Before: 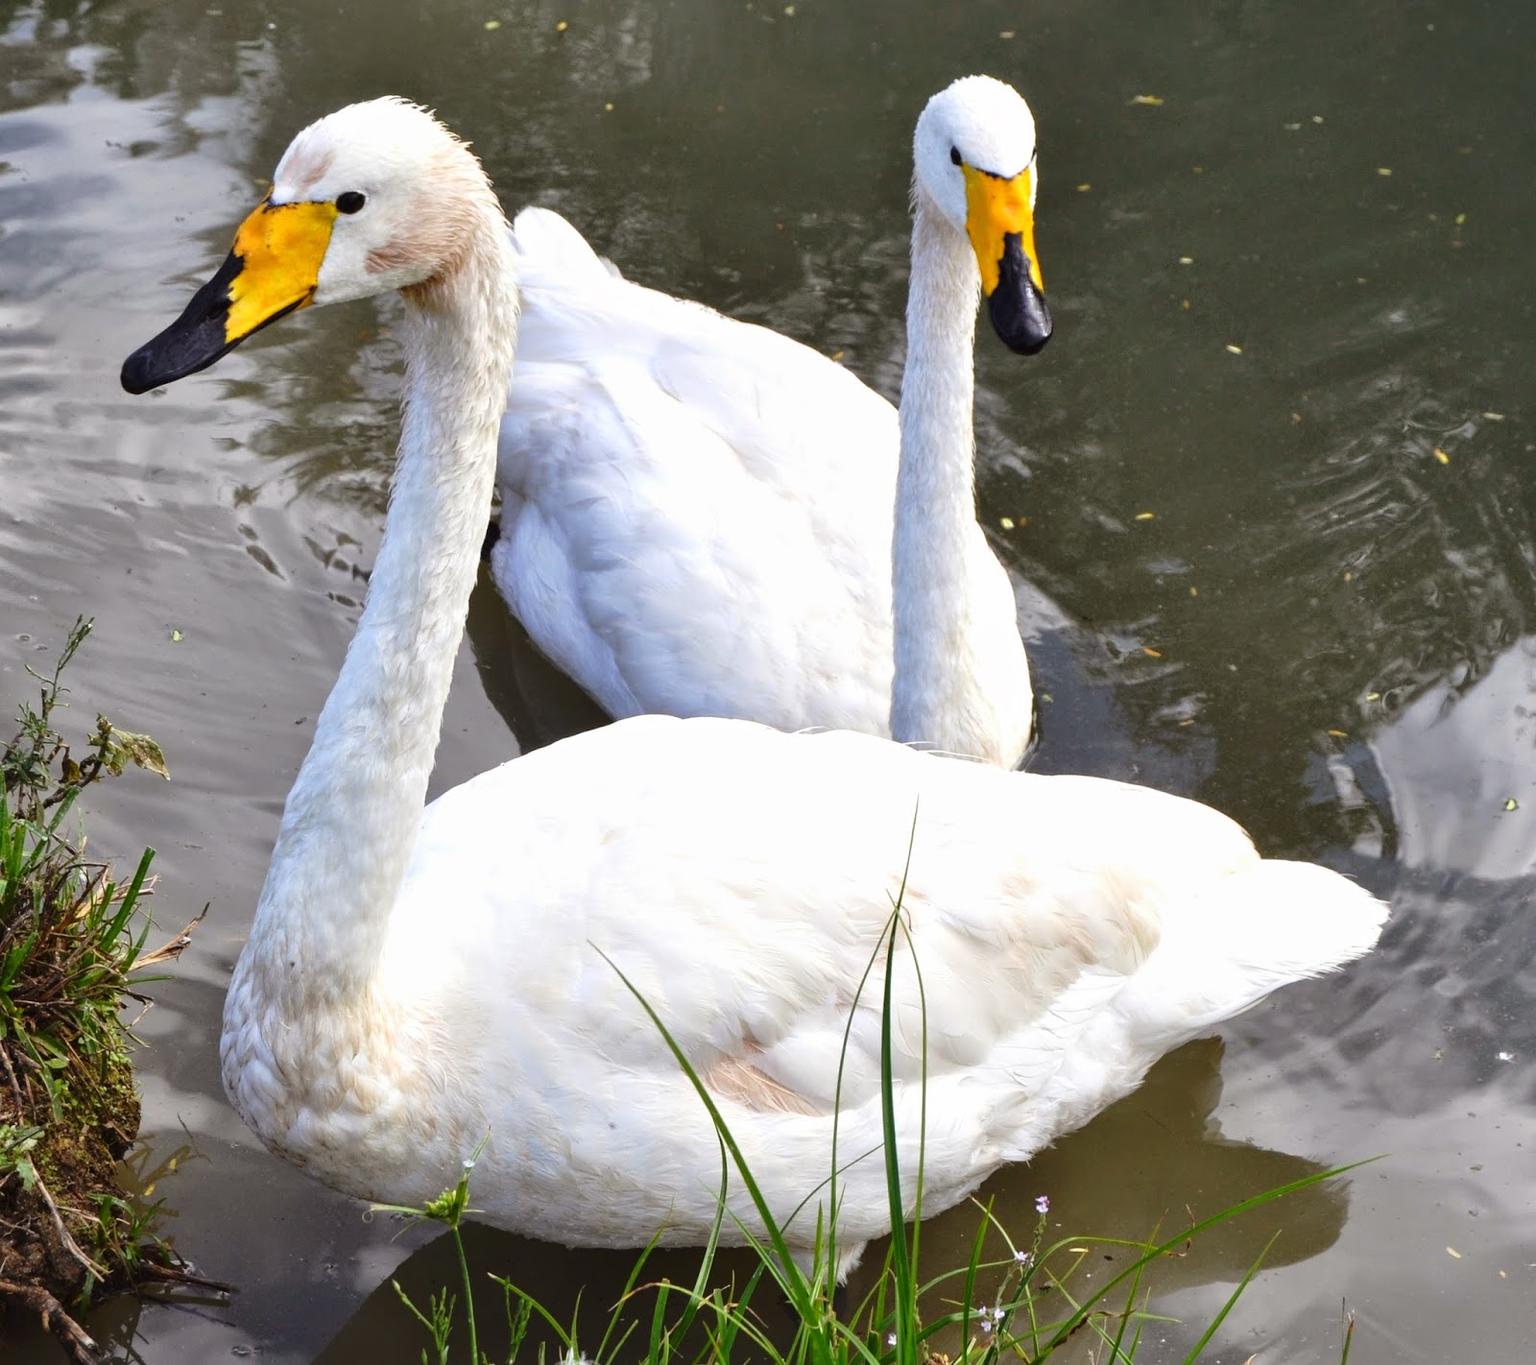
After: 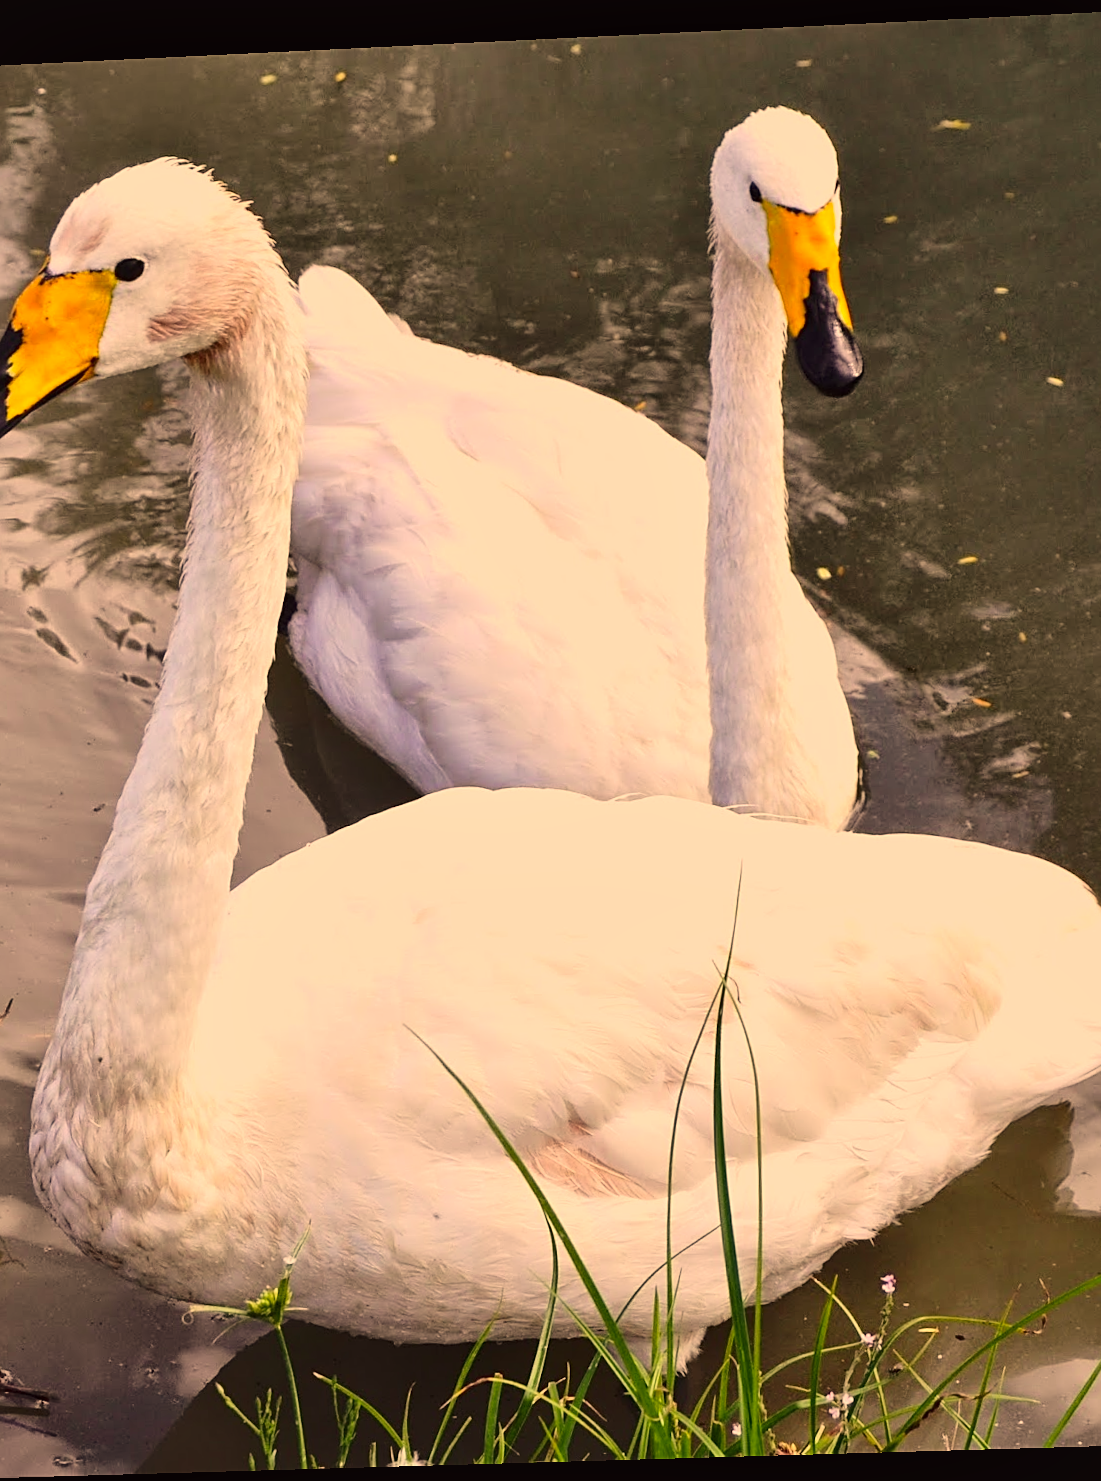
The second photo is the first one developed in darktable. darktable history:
local contrast: mode bilateral grid, contrast 20, coarseness 50, detail 120%, midtone range 0.2
rotate and perspective: rotation -2.22°, lens shift (horizontal) -0.022, automatic cropping off
crop and rotate: left 14.385%, right 18.948%
tone curve: curves: ch0 [(0, 0.023) (0.184, 0.168) (0.491, 0.519) (0.748, 0.765) (1, 0.919)]; ch1 [(0, 0) (0.179, 0.173) (0.322, 0.32) (0.424, 0.424) (0.496, 0.501) (0.563, 0.586) (0.761, 0.803) (1, 1)]; ch2 [(0, 0) (0.434, 0.447) (0.483, 0.487) (0.557, 0.541) (0.697, 0.68) (1, 1)], color space Lab, independent channels, preserve colors none
sharpen: on, module defaults
contrast brightness saturation: saturation -0.05
color correction: highlights a* 15, highlights b* 31.55
